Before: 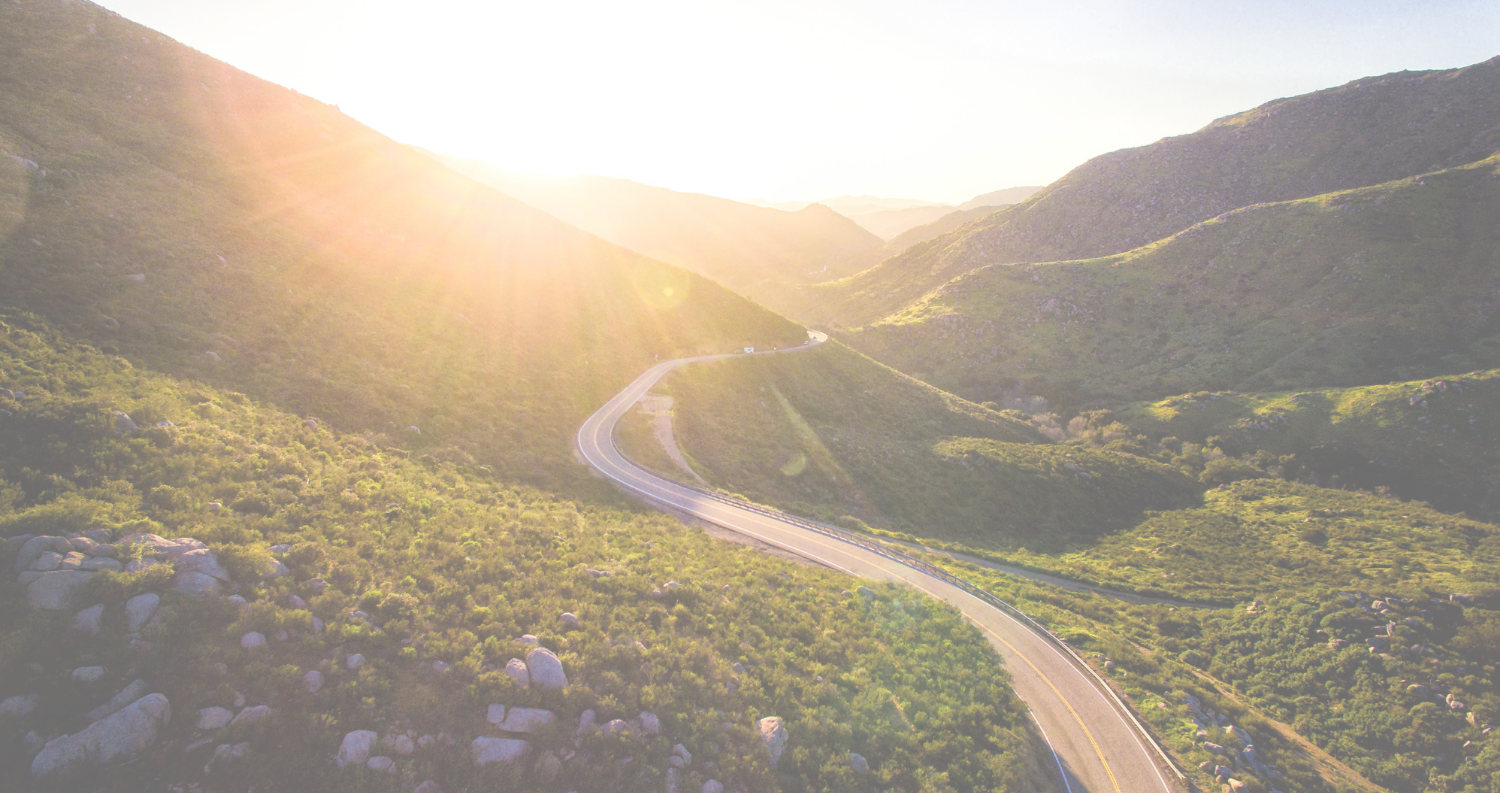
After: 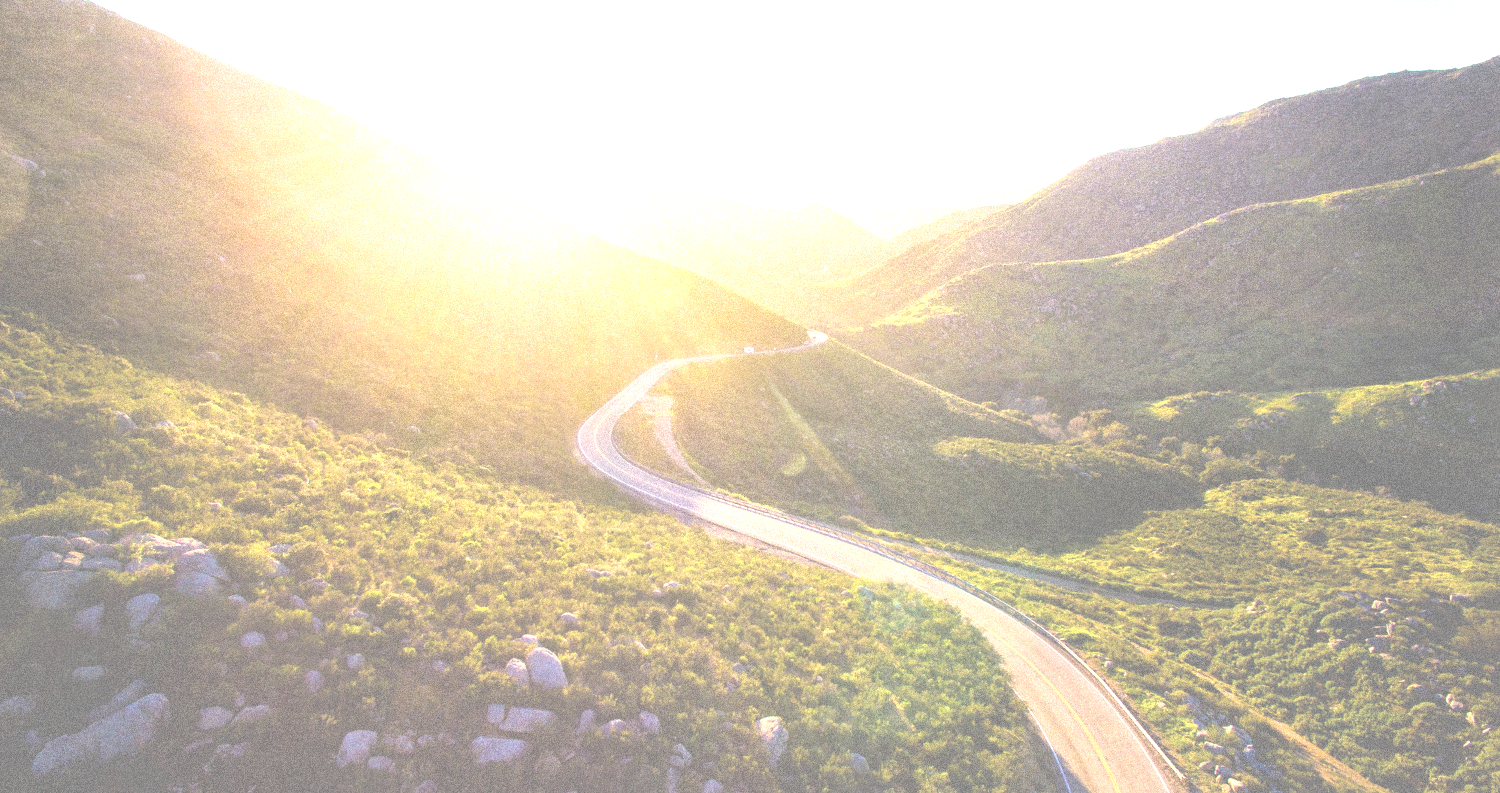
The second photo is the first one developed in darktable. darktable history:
grain: coarseness 9.38 ISO, strength 34.99%, mid-tones bias 0%
exposure: black level correction 0, exposure 0.7 EV, compensate exposure bias true, compensate highlight preservation false
